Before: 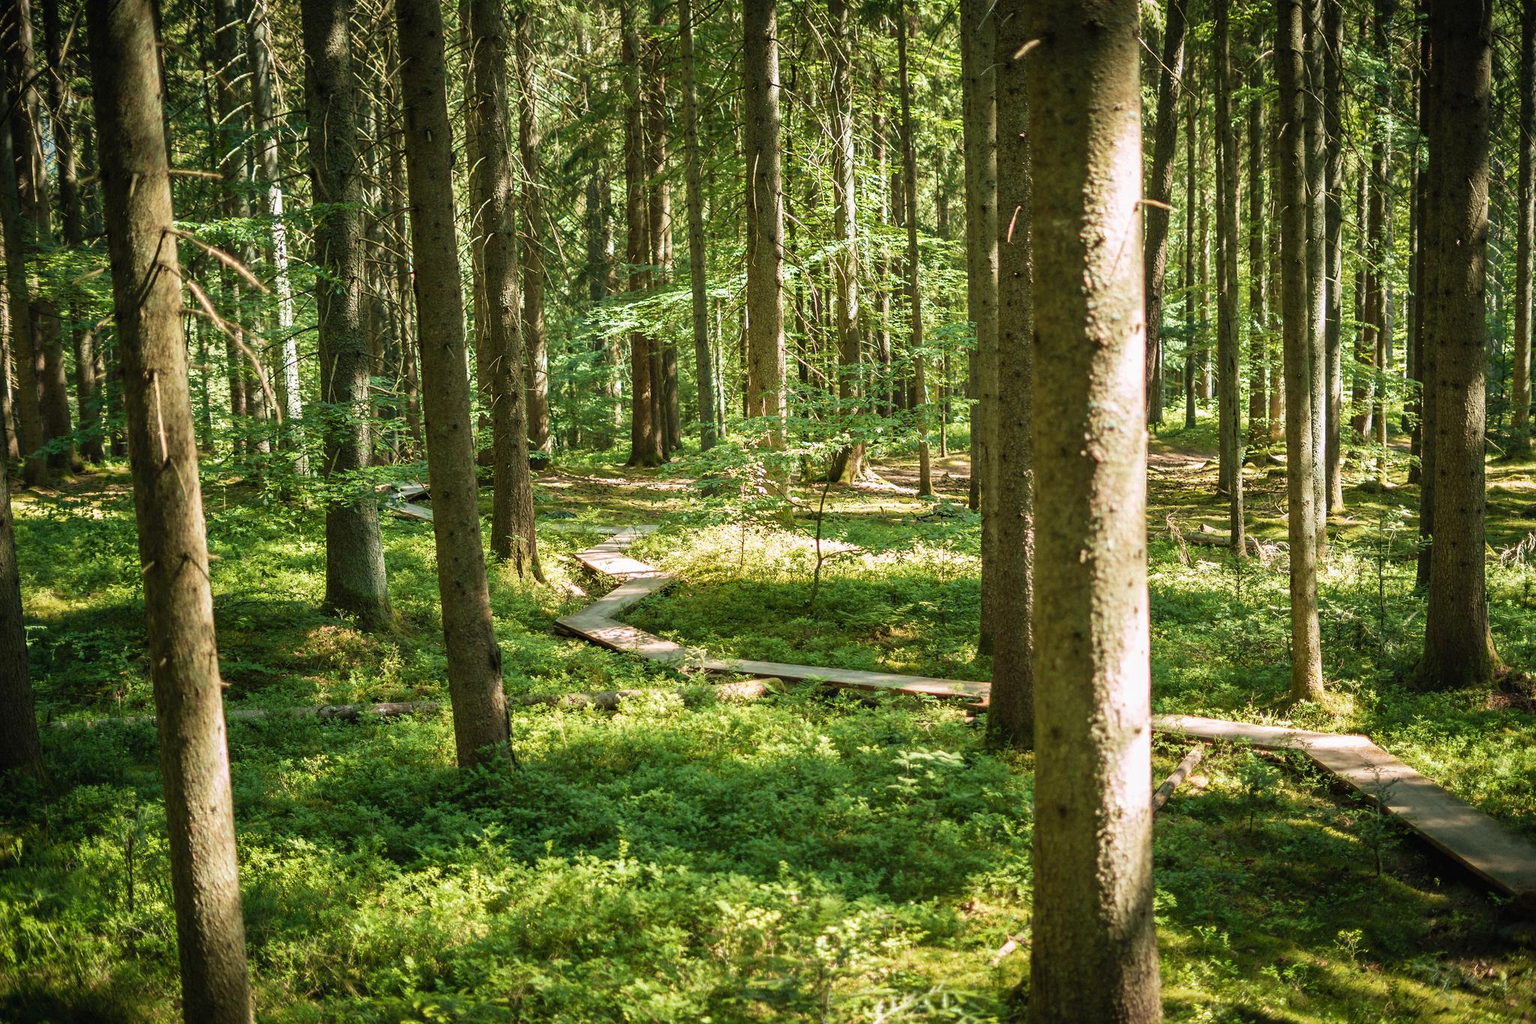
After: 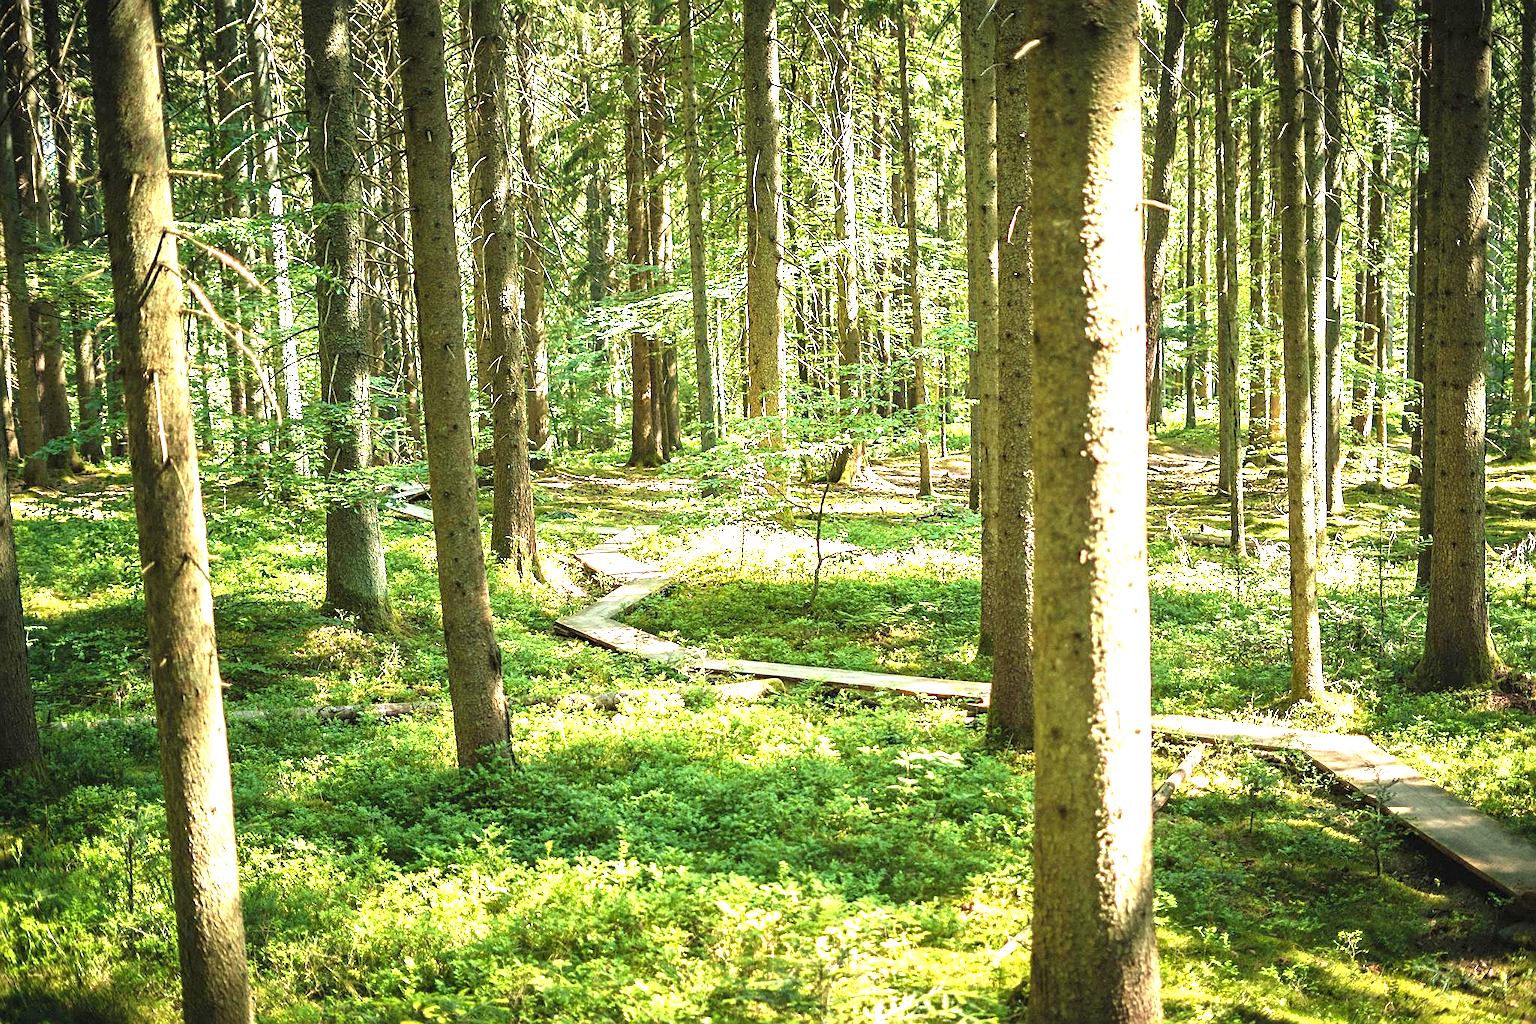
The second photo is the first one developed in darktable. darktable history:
sharpen: on, module defaults
exposure: black level correction 0, exposure 1.55 EV, compensate exposure bias true, compensate highlight preservation false
